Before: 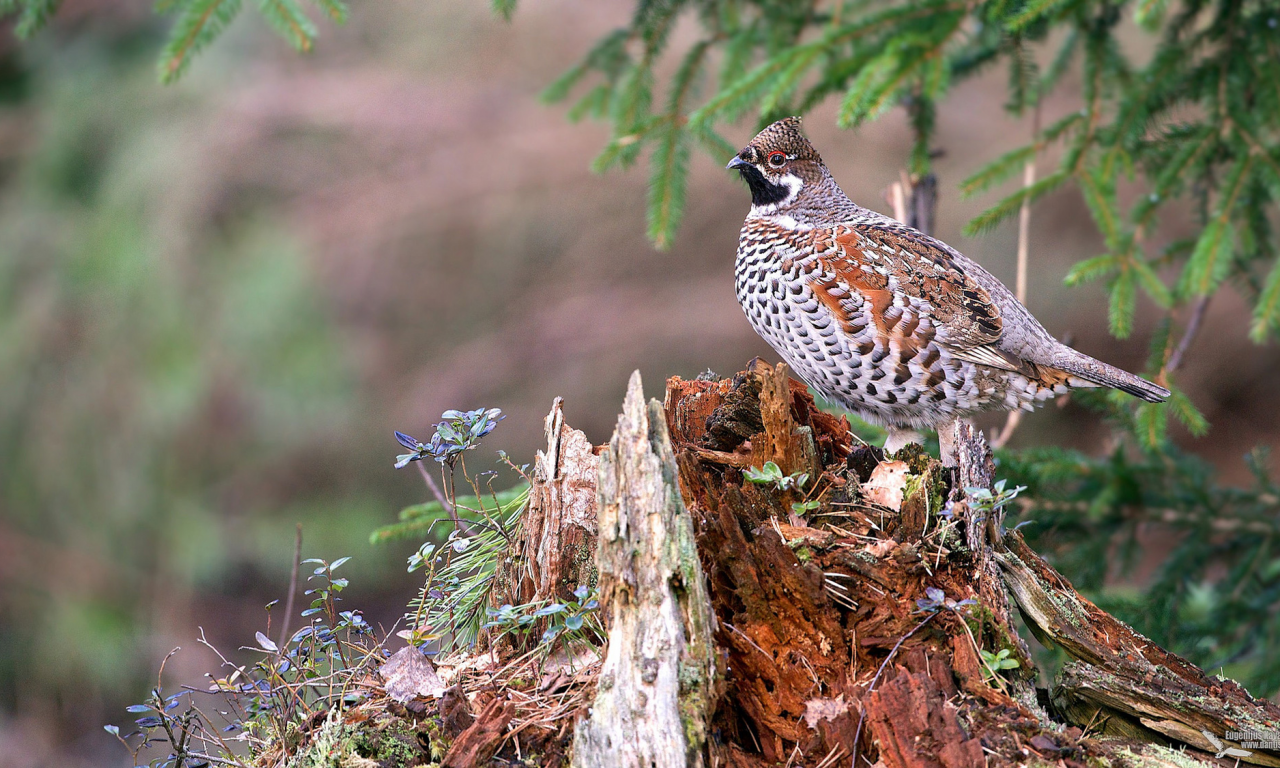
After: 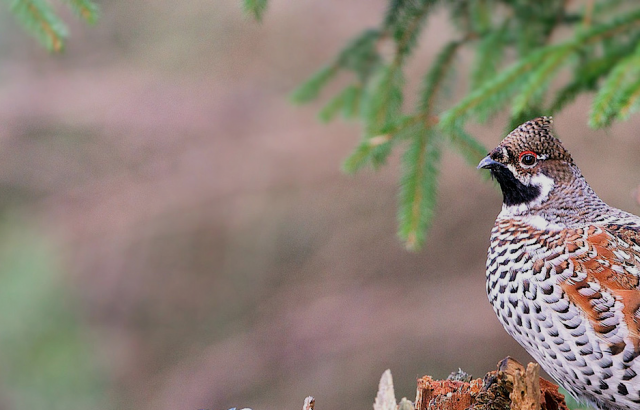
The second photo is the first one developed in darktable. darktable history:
crop: left 19.484%, right 30.492%, bottom 46.501%
filmic rgb: black relative exposure -8.02 EV, white relative exposure 3.8 EV, threshold 2.96 EV, hardness 4.37, enable highlight reconstruction true
